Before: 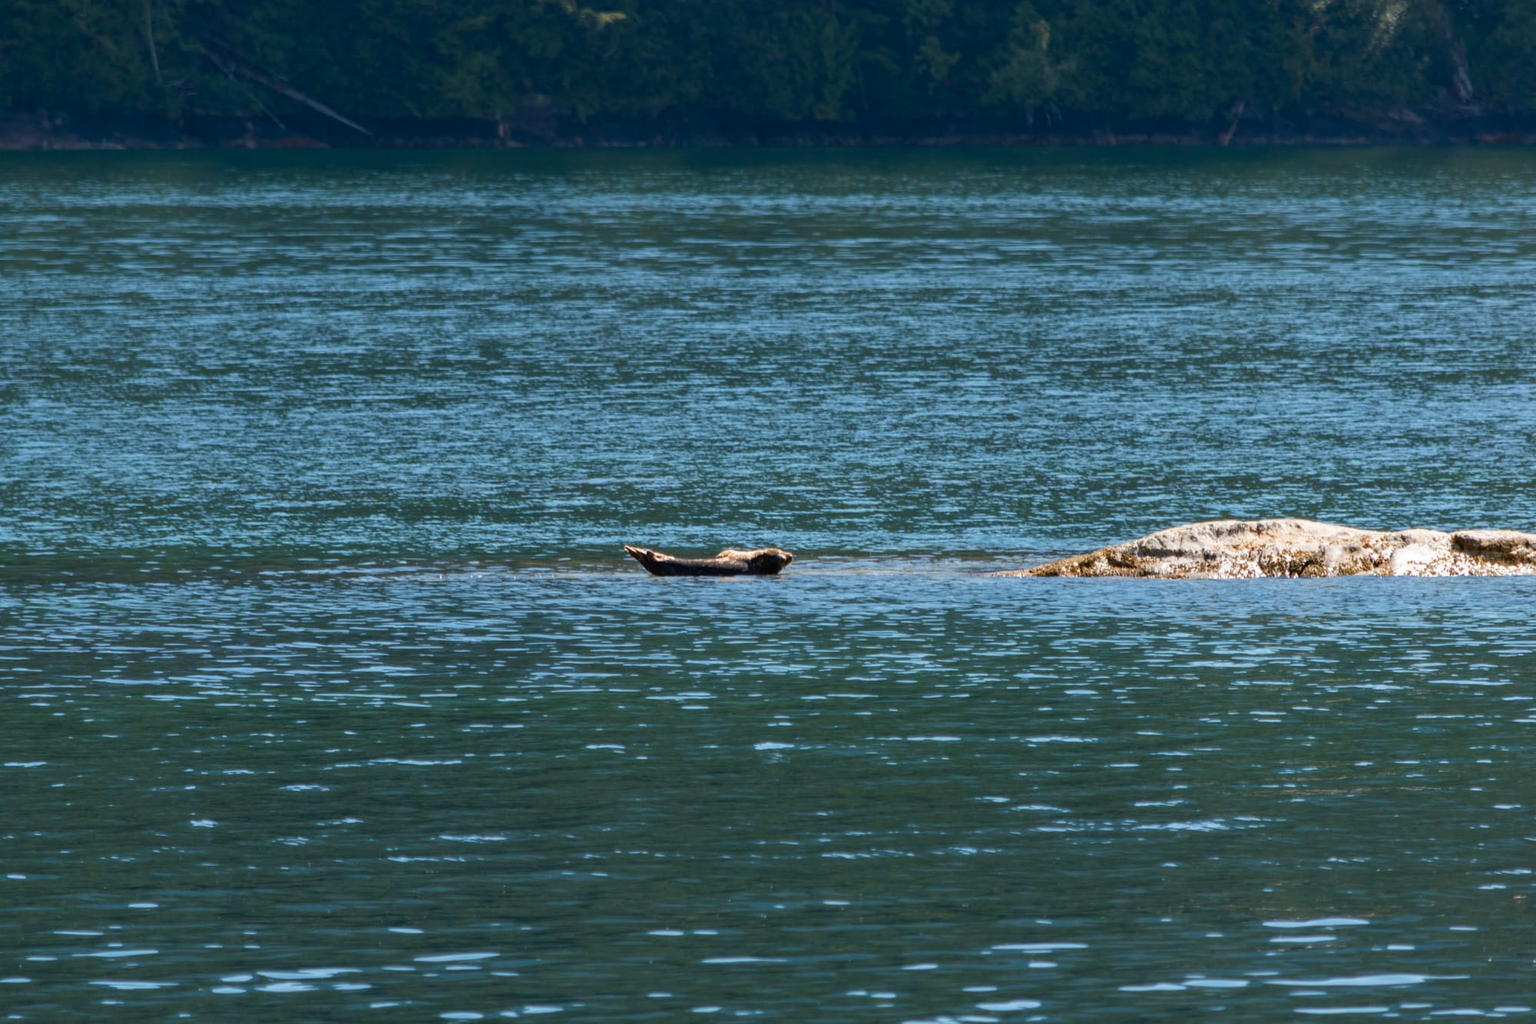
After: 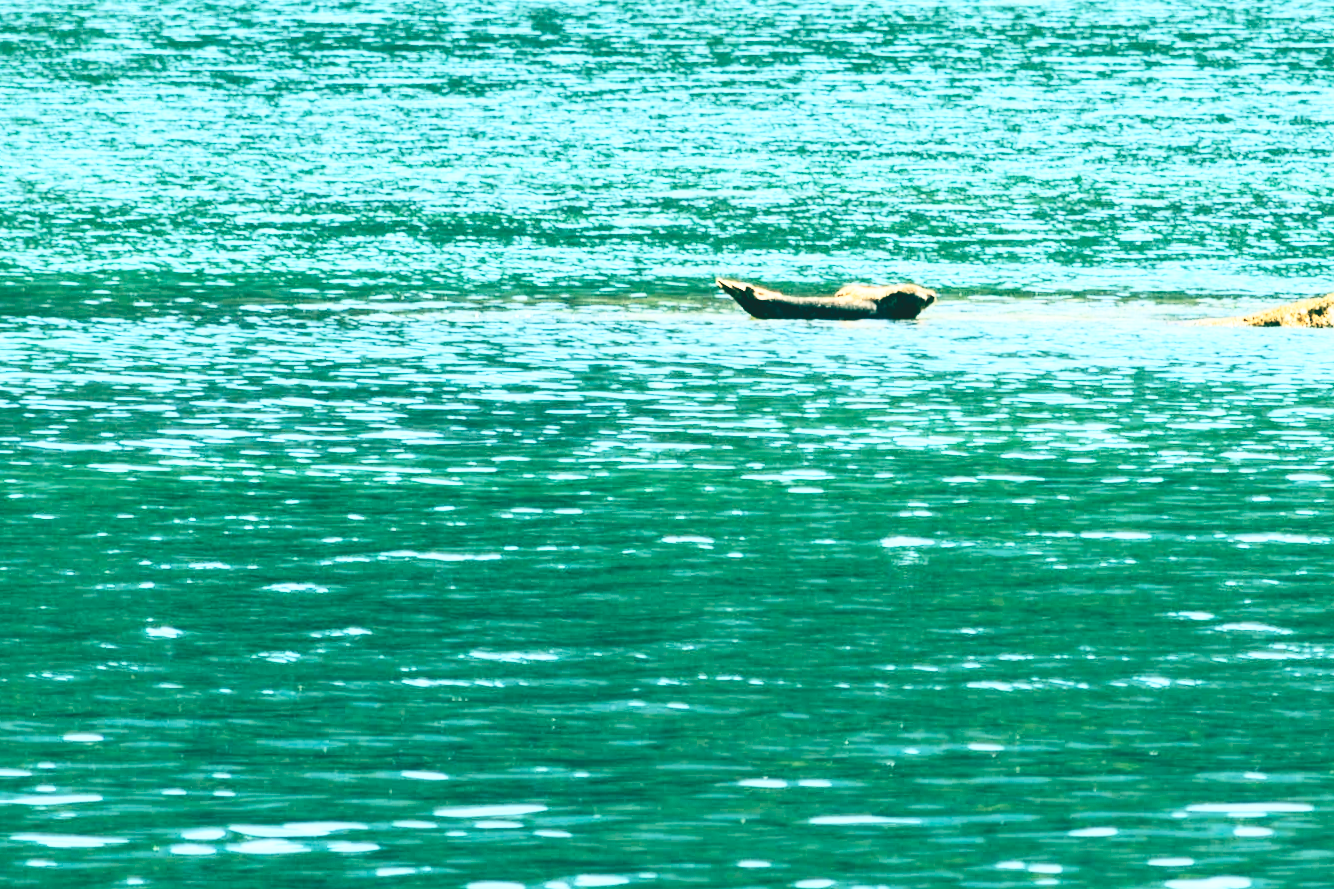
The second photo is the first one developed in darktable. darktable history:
contrast brightness saturation: contrast 0.39, brightness 0.53
color balance: lift [1.005, 0.99, 1.007, 1.01], gamma [1, 1.034, 1.032, 0.966], gain [0.873, 1.055, 1.067, 0.933]
crop and rotate: angle -0.82°, left 3.85%, top 31.828%, right 27.992%
base curve: curves: ch0 [(0, 0.003) (0.001, 0.002) (0.006, 0.004) (0.02, 0.022) (0.048, 0.086) (0.094, 0.234) (0.162, 0.431) (0.258, 0.629) (0.385, 0.8) (0.548, 0.918) (0.751, 0.988) (1, 1)], preserve colors none
